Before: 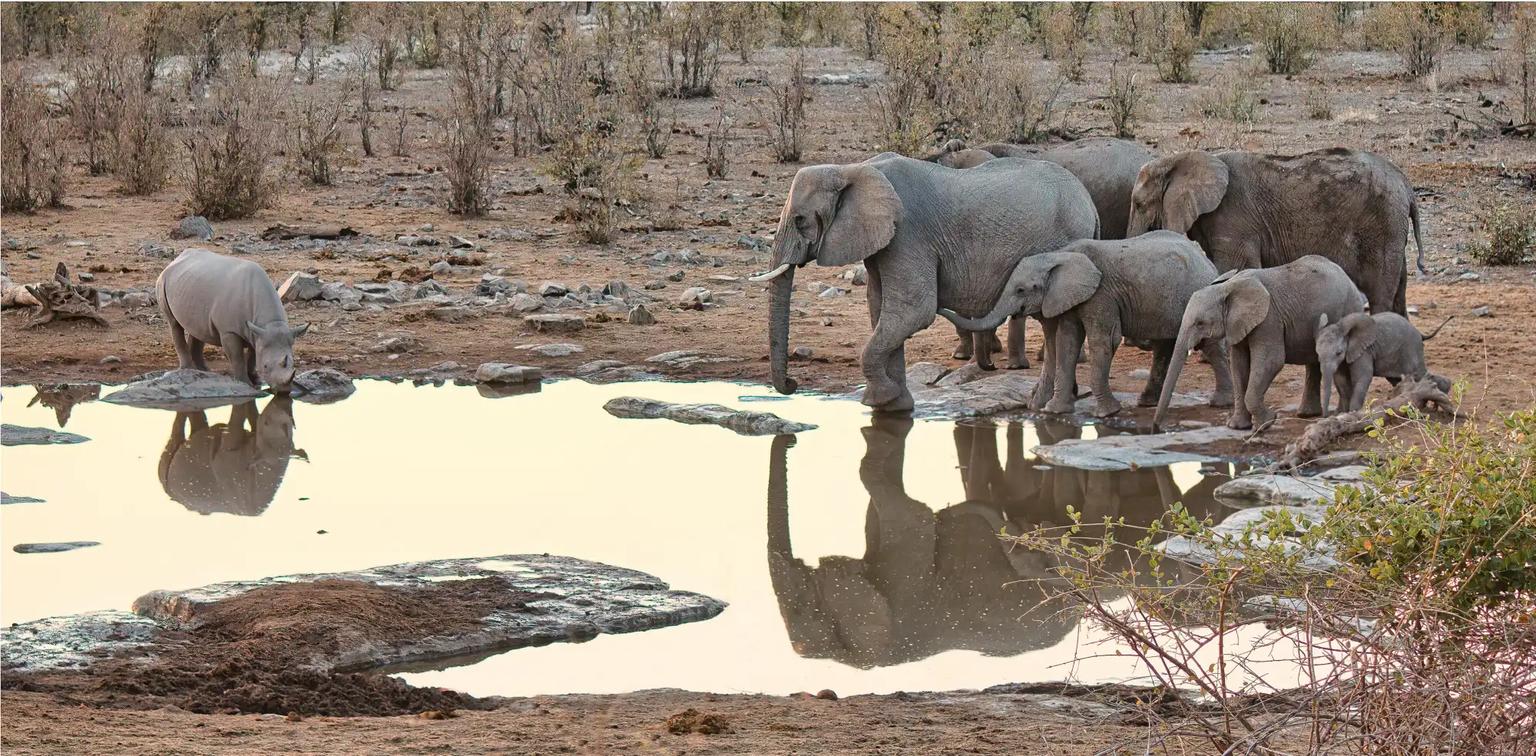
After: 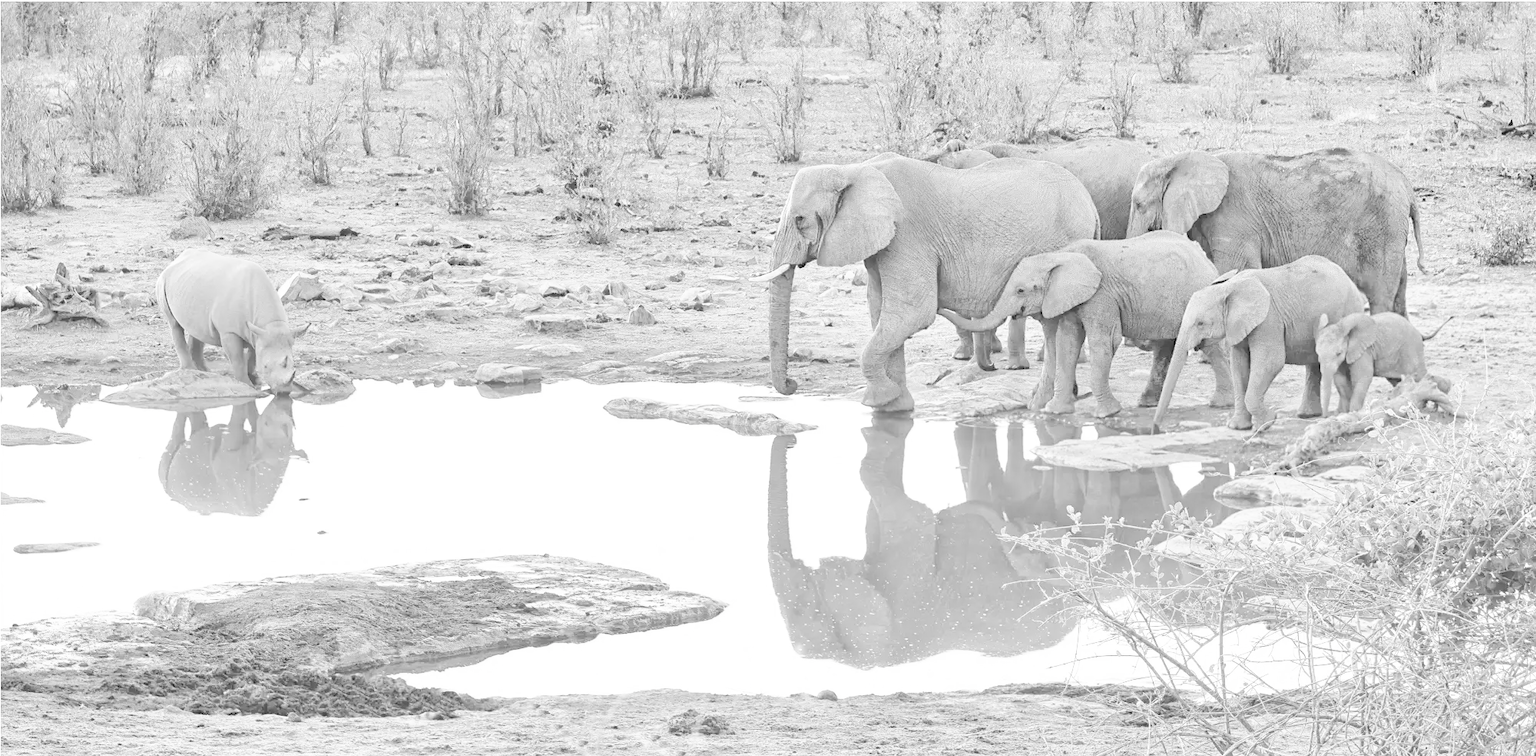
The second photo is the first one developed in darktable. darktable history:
tone curve: curves: ch0 [(0, 0) (0.003, 0.003) (0.011, 0.005) (0.025, 0.008) (0.044, 0.012) (0.069, 0.02) (0.1, 0.031) (0.136, 0.047) (0.177, 0.088) (0.224, 0.141) (0.277, 0.222) (0.335, 0.32) (0.399, 0.422) (0.468, 0.523) (0.543, 0.621) (0.623, 0.715) (0.709, 0.796) (0.801, 0.88) (0.898, 0.962) (1, 1)], preserve colors none
color look up table: target L [89.87, 85.1, 70.41, 50.03, 71.6, 53.07, 46.02, 51.85, 32.98, 33.49, 41.8, 1.013, 200.28, 101.02, 82.81, 73.56, 68.43, 65.25, 68.04, 65.65, 66.45, 43.19, 49.75, 45.17, 40.7, 89, 86.61, 84.72, 79.76, 68.04, 67.25, 68.04, 78.99, 73.95, 32.98, 58.35, 49.75, 35.34, 43.47, 29.78, 24.68, 17.8, 59.65, 78.22, 55.19, 49.17, 51.25, 39.34, 6.811], target a [-0.004, 0, 0, 0.001, 0, 0.001, 0.001, 0, 0.001, 0.001, 0.001, 0 ×10, 0.001 ×4, -0.005, 0 ×4, -0.002, 0, 0, 0, 0.001, 0, 0.001 ×6, 0, -0.002, 0, 0.001 ×4], target b [0.037, 0.003, 0.004, -0.003, 0.003, -0.002, -0.003, -0.002, -0.005, -0.005, -0.004, 0, 0, -0.001, 0.003, 0.003, 0.003, 0.004, 0.003, 0.003, 0.003, -0.003, -0.003, -0.003, -0.004, 0.037, 0.003 ×4, 0.004, 0.003, 0.003, 0.003, -0.005, -0.001, -0.003, -0.004, -0.003, -0.005, -0.004, -0.002, -0.001, 0.005, -0.002, -0.003, -0.002, -0.004, -0.001], num patches 49
